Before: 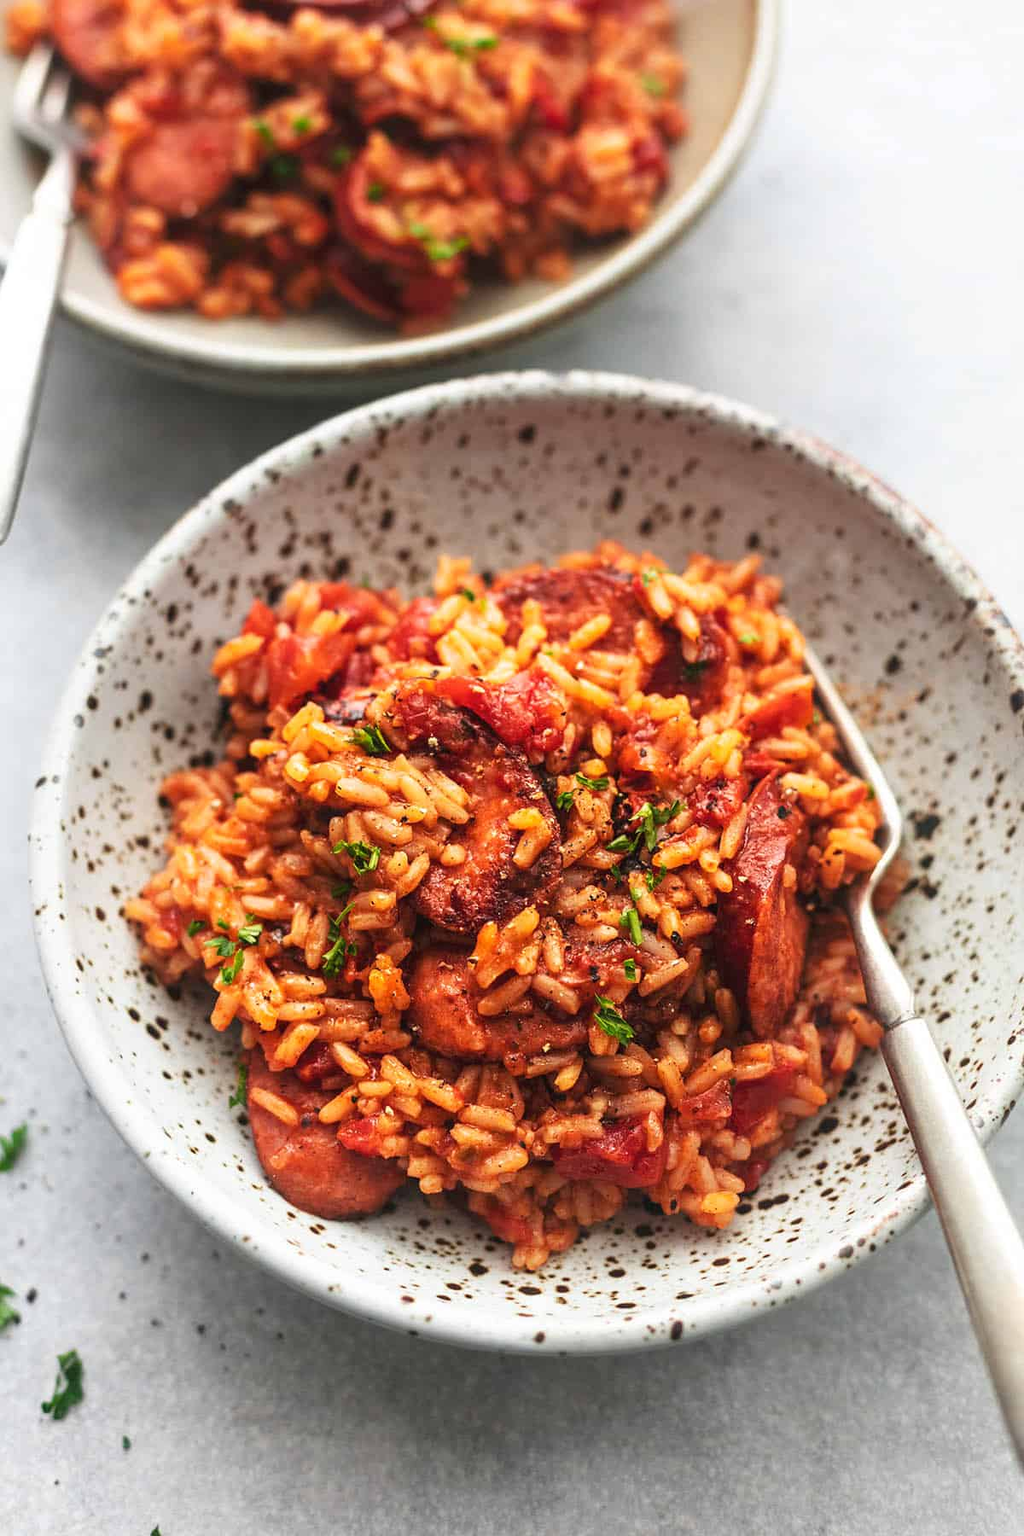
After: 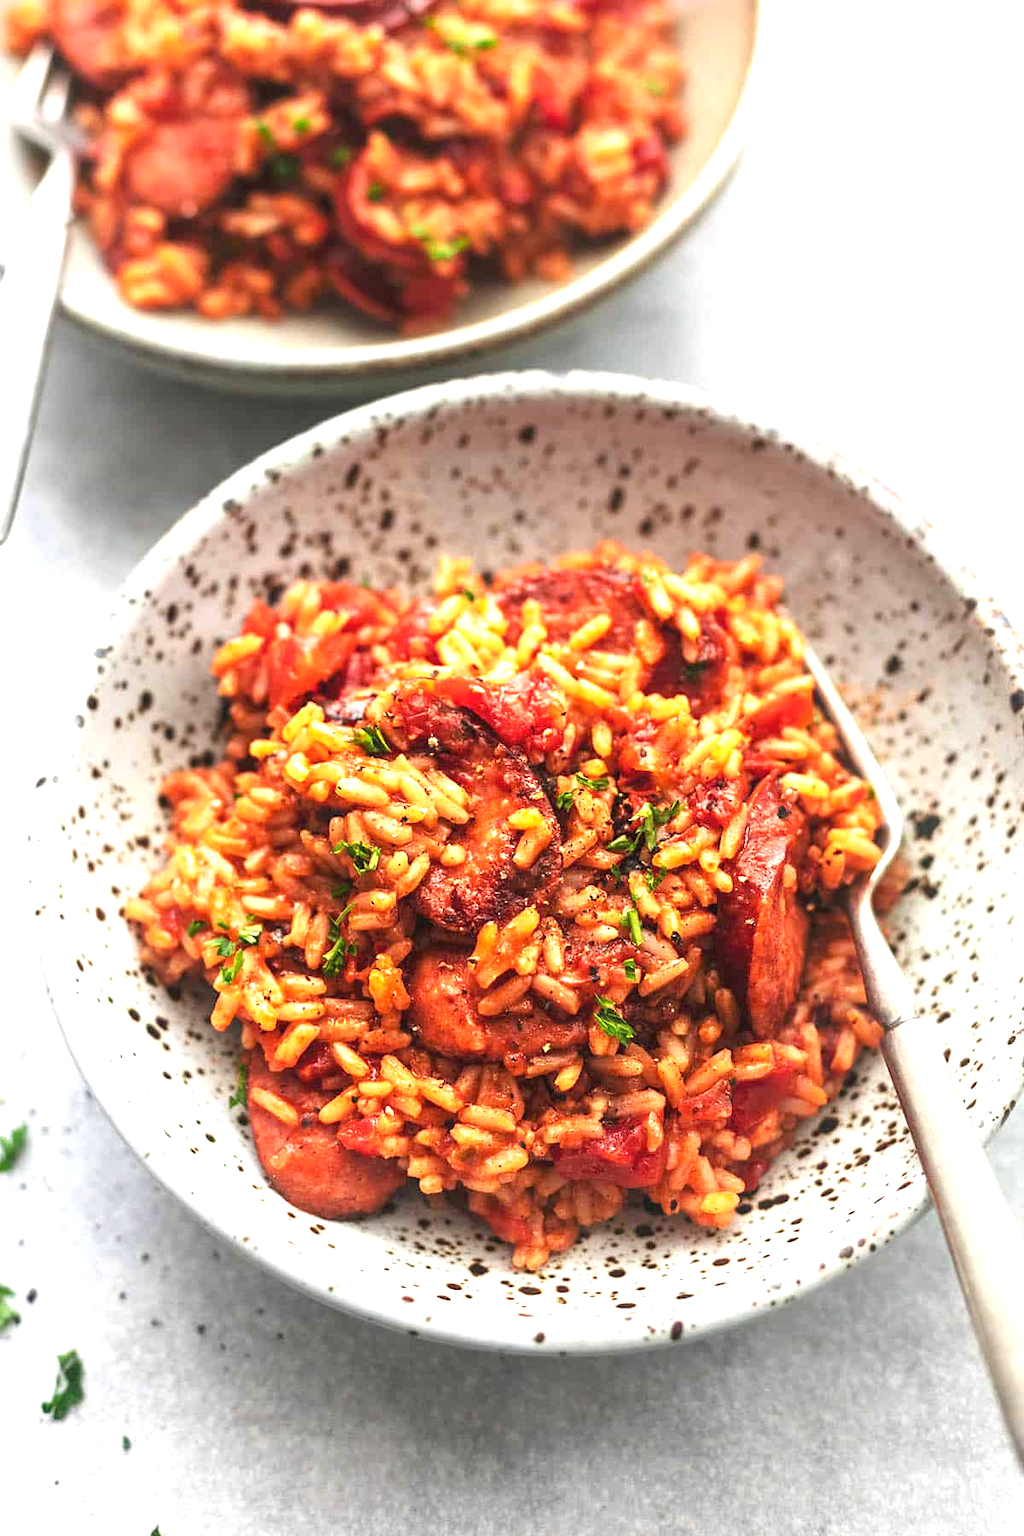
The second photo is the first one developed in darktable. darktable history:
exposure: exposure 0.775 EV, compensate highlight preservation false
